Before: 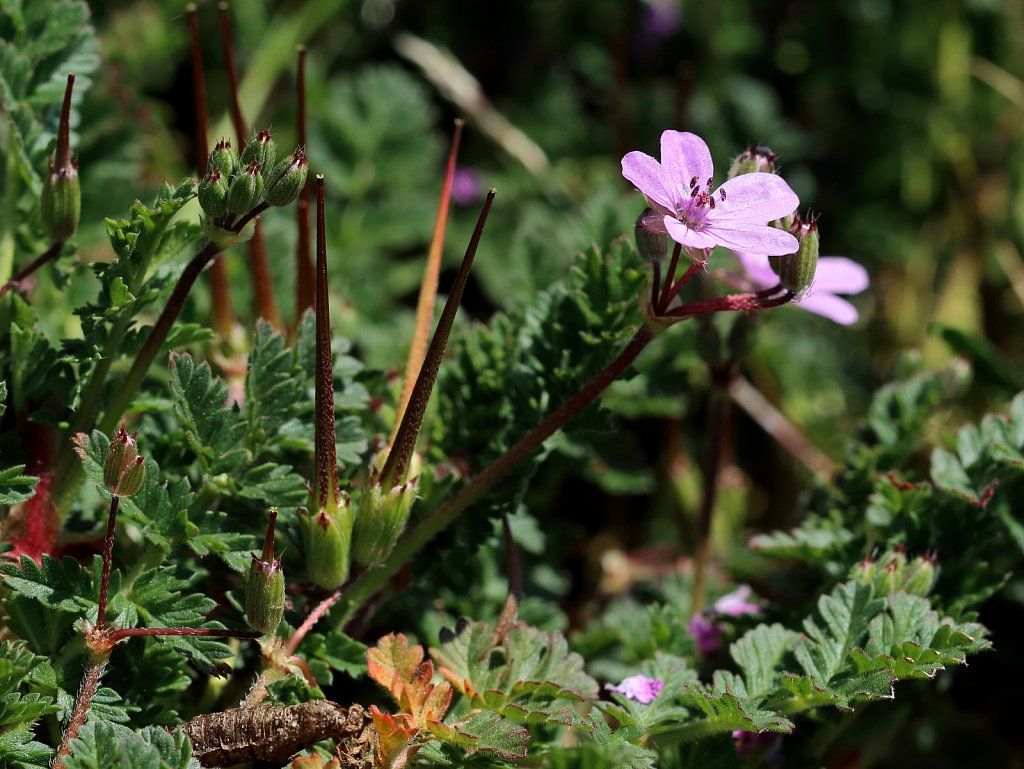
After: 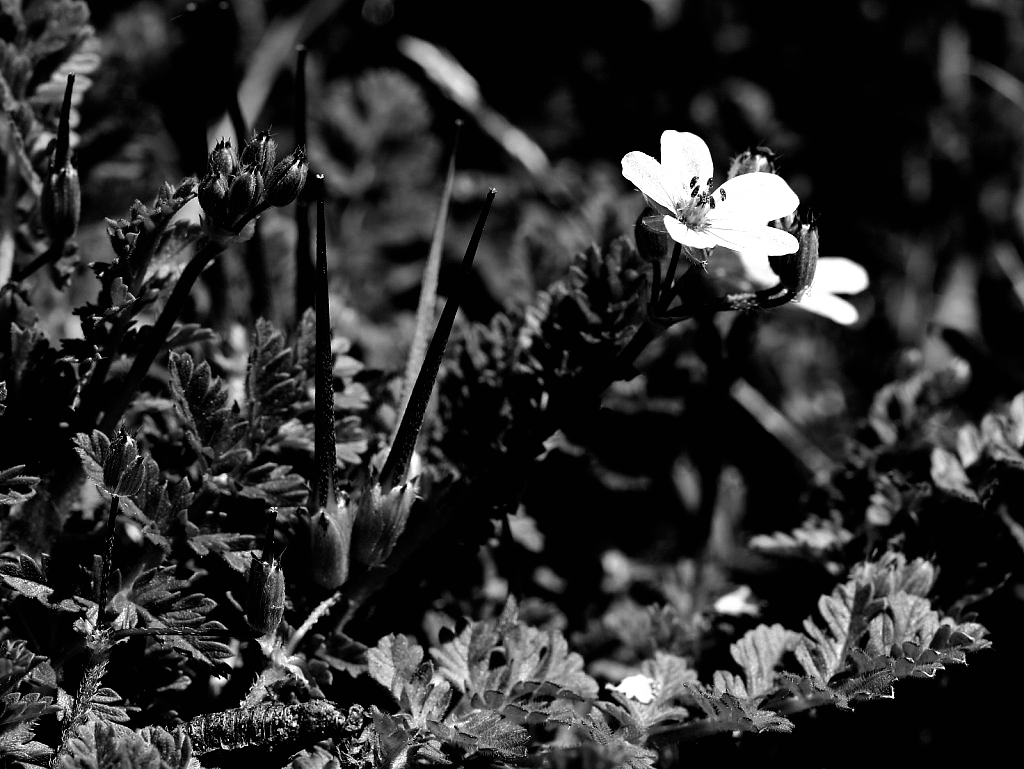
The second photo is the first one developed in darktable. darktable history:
filmic rgb: black relative exposure -8.22 EV, white relative exposure 2.2 EV, hardness 7.12, latitude 84.92%, contrast 1.702, highlights saturation mix -4.2%, shadows ↔ highlights balance -2.7%, preserve chrominance no, color science v5 (2021), contrast in shadows safe, contrast in highlights safe
color calibration: output gray [0.25, 0.35, 0.4, 0], illuminant as shot in camera, x 0.362, y 0.384, temperature 4533.59 K
